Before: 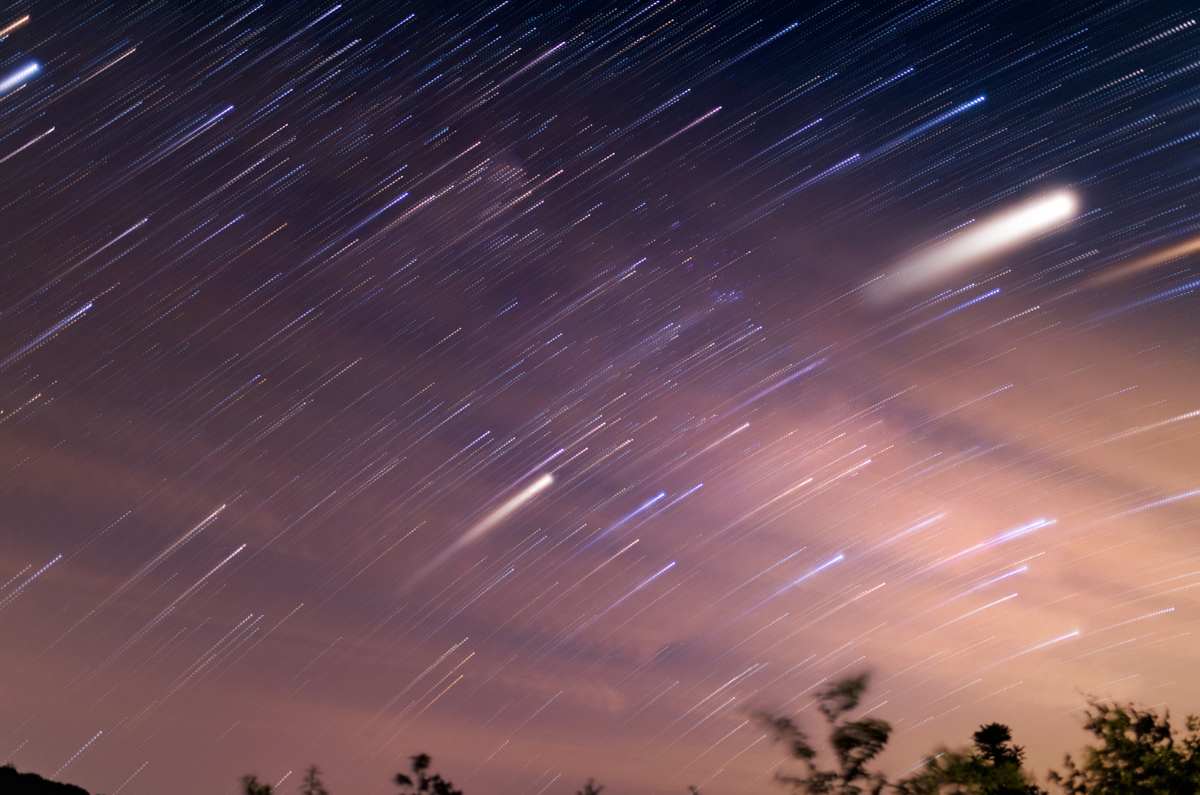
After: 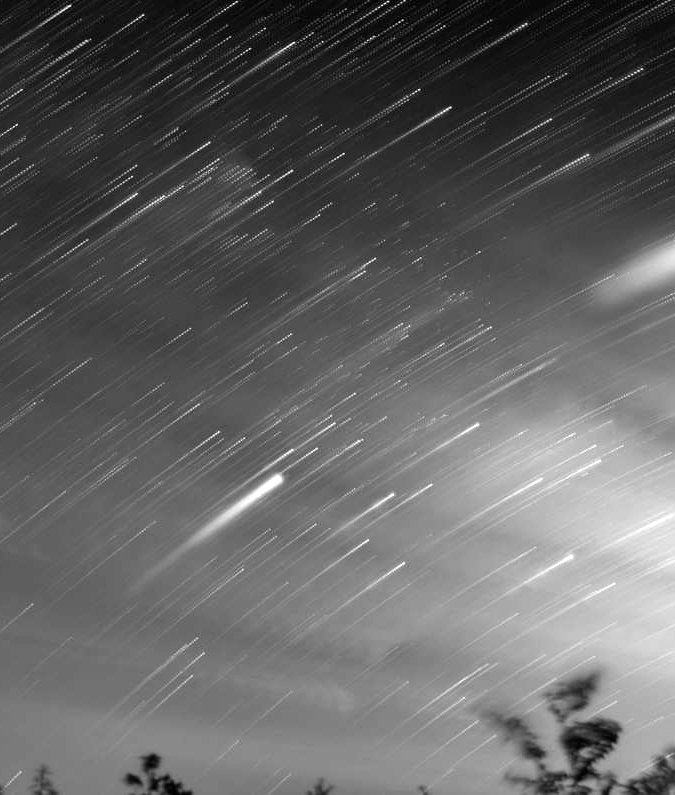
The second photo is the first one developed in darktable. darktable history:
monochrome: size 3.1
exposure: exposure 0.6 EV, compensate highlight preservation false
crop and rotate: left 22.516%, right 21.234%
